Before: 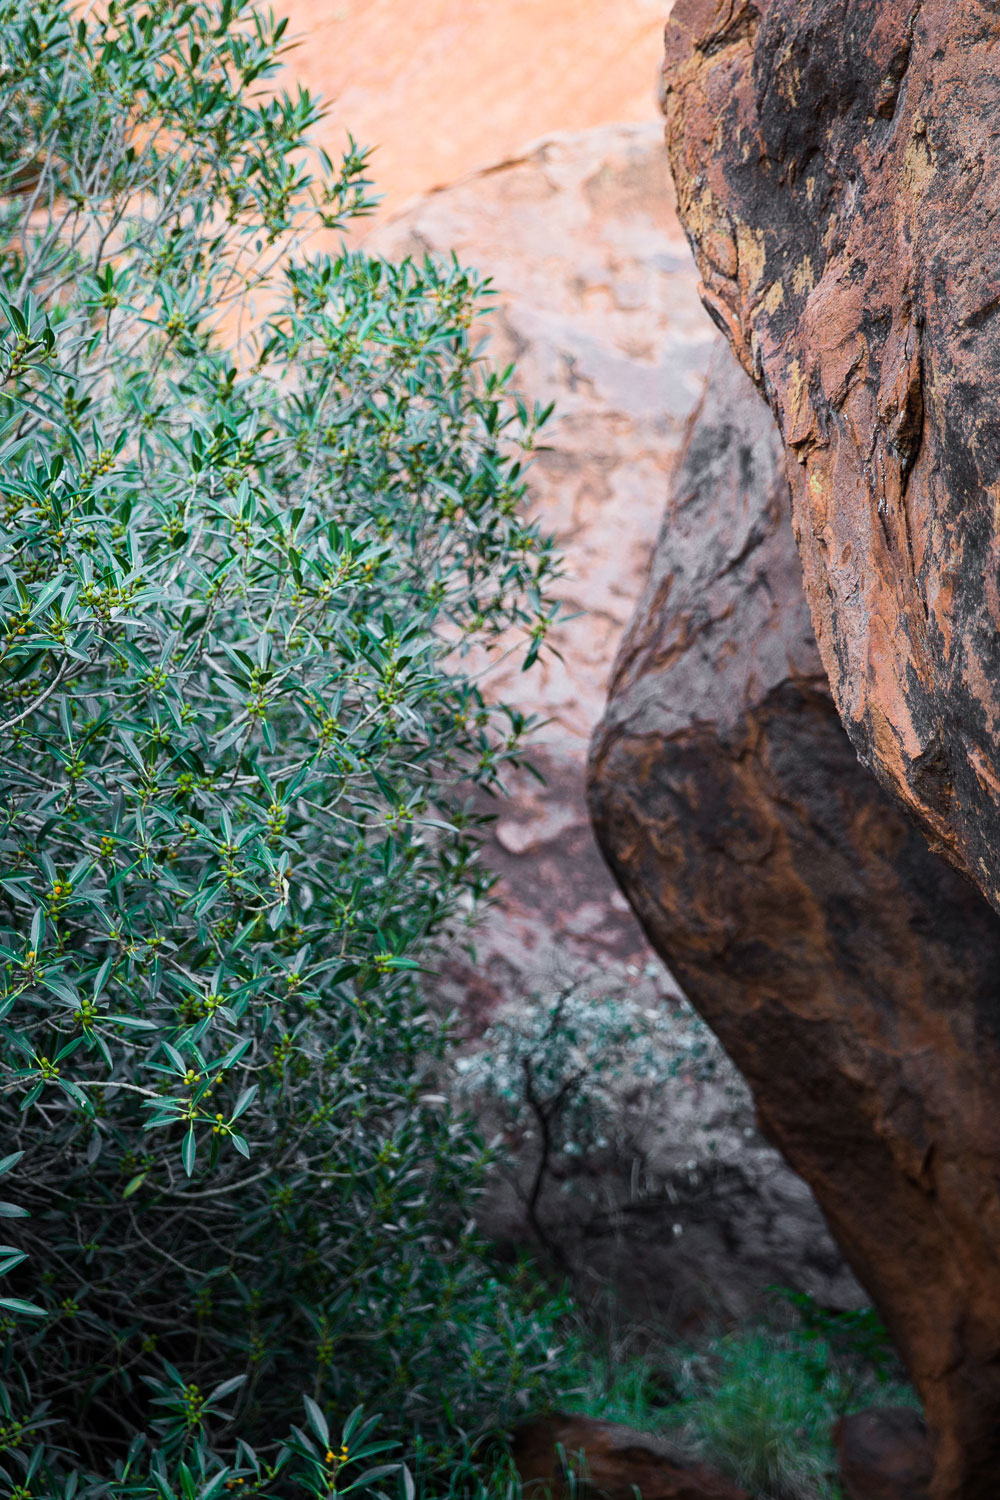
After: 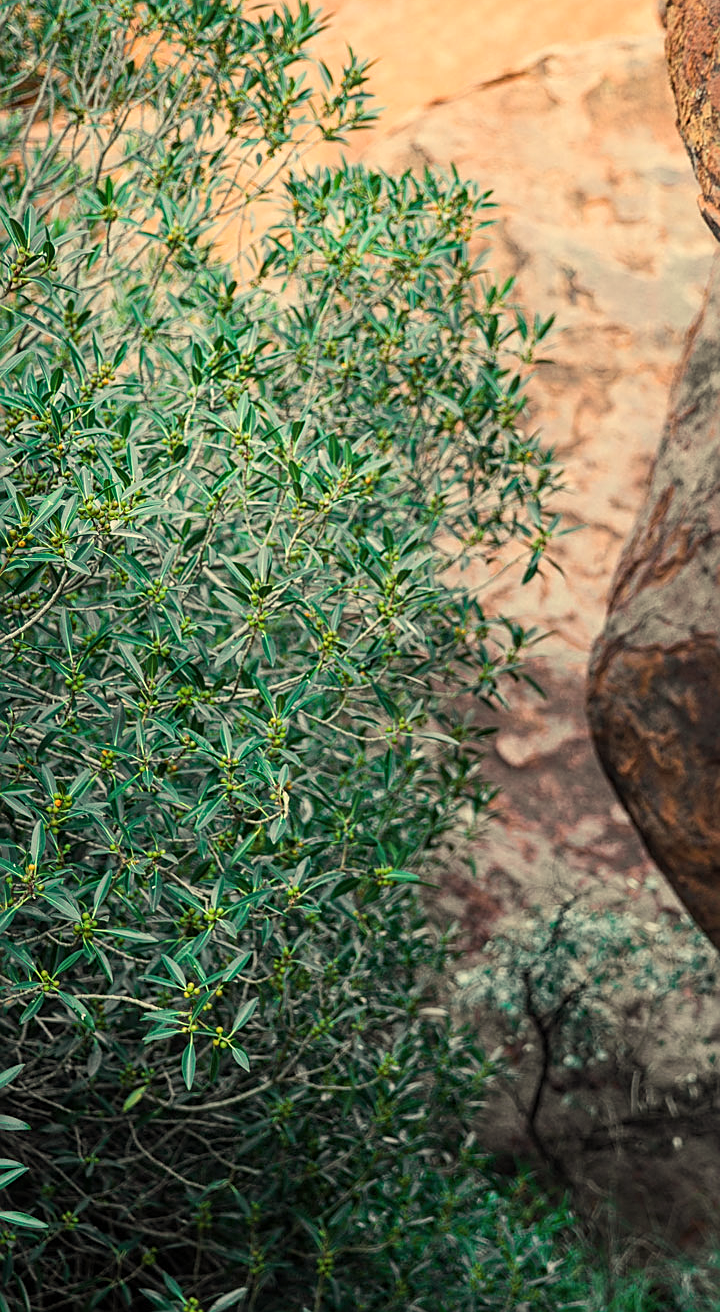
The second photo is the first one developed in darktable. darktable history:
sharpen: on, module defaults
crop: top 5.803%, right 27.864%, bottom 5.804%
local contrast: detail 110%
white balance: red 1.08, blue 0.791
shadows and highlights: shadows 37.27, highlights -28.18, soften with gaussian
